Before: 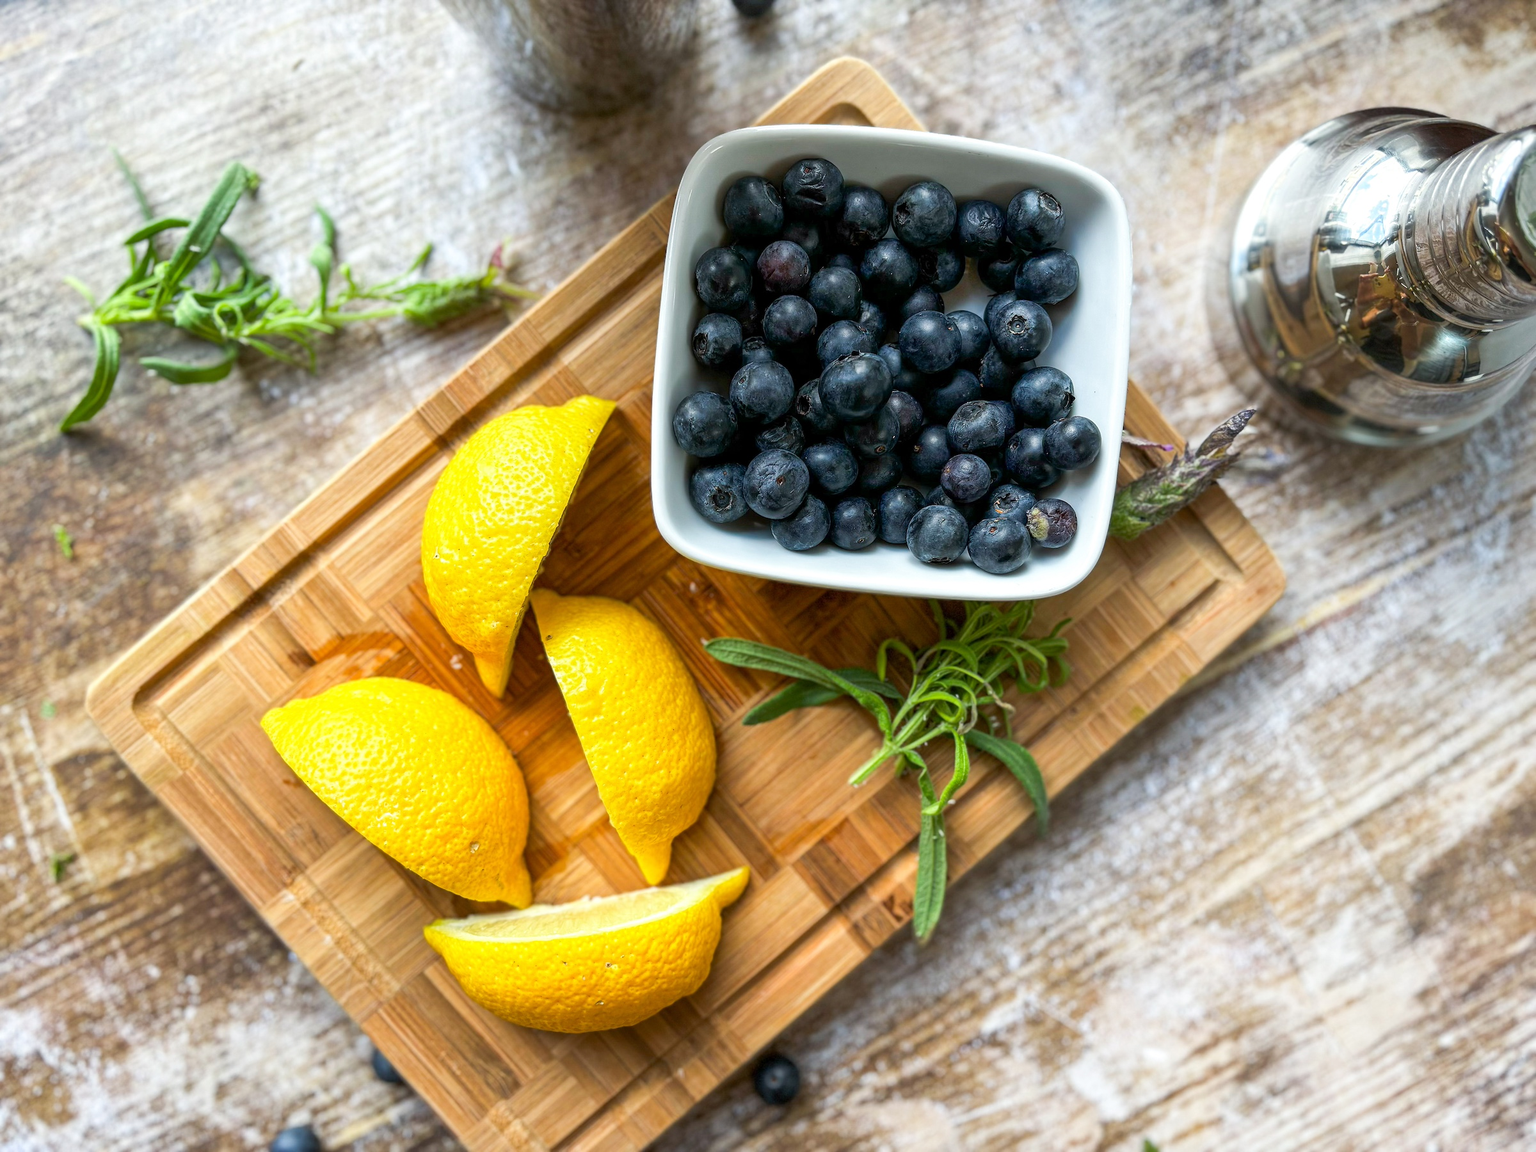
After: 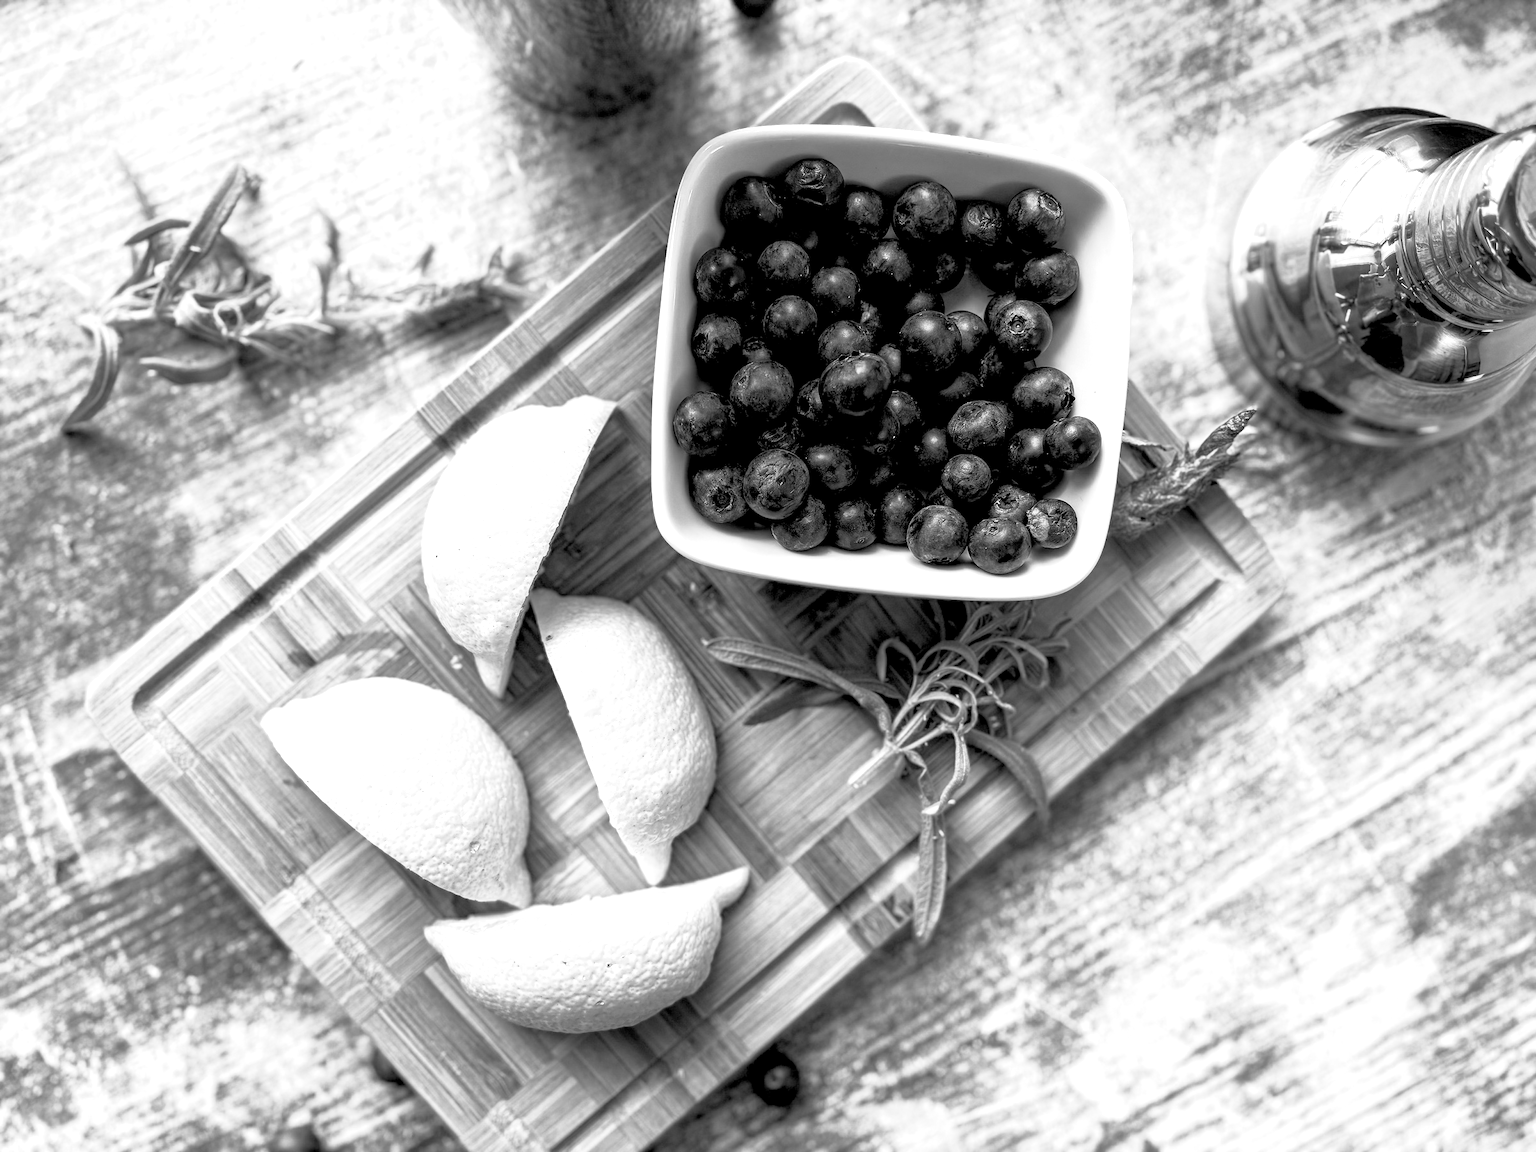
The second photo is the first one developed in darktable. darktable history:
tone curve: curves: ch0 [(0, 0) (0.003, 0.022) (0.011, 0.025) (0.025, 0.032) (0.044, 0.055) (0.069, 0.089) (0.1, 0.133) (0.136, 0.18) (0.177, 0.231) (0.224, 0.291) (0.277, 0.35) (0.335, 0.42) (0.399, 0.496) (0.468, 0.561) (0.543, 0.632) (0.623, 0.706) (0.709, 0.783) (0.801, 0.865) (0.898, 0.947) (1, 1)], preserve colors none
monochrome: a 73.58, b 64.21
rgb curve: curves: ch0 [(0, 0) (0.415, 0.237) (1, 1)]
exposure: black level correction 0, exposure 0.5 EV, compensate highlight preservation false
rgb levels: levels [[0.013, 0.434, 0.89], [0, 0.5, 1], [0, 0.5, 1]]
